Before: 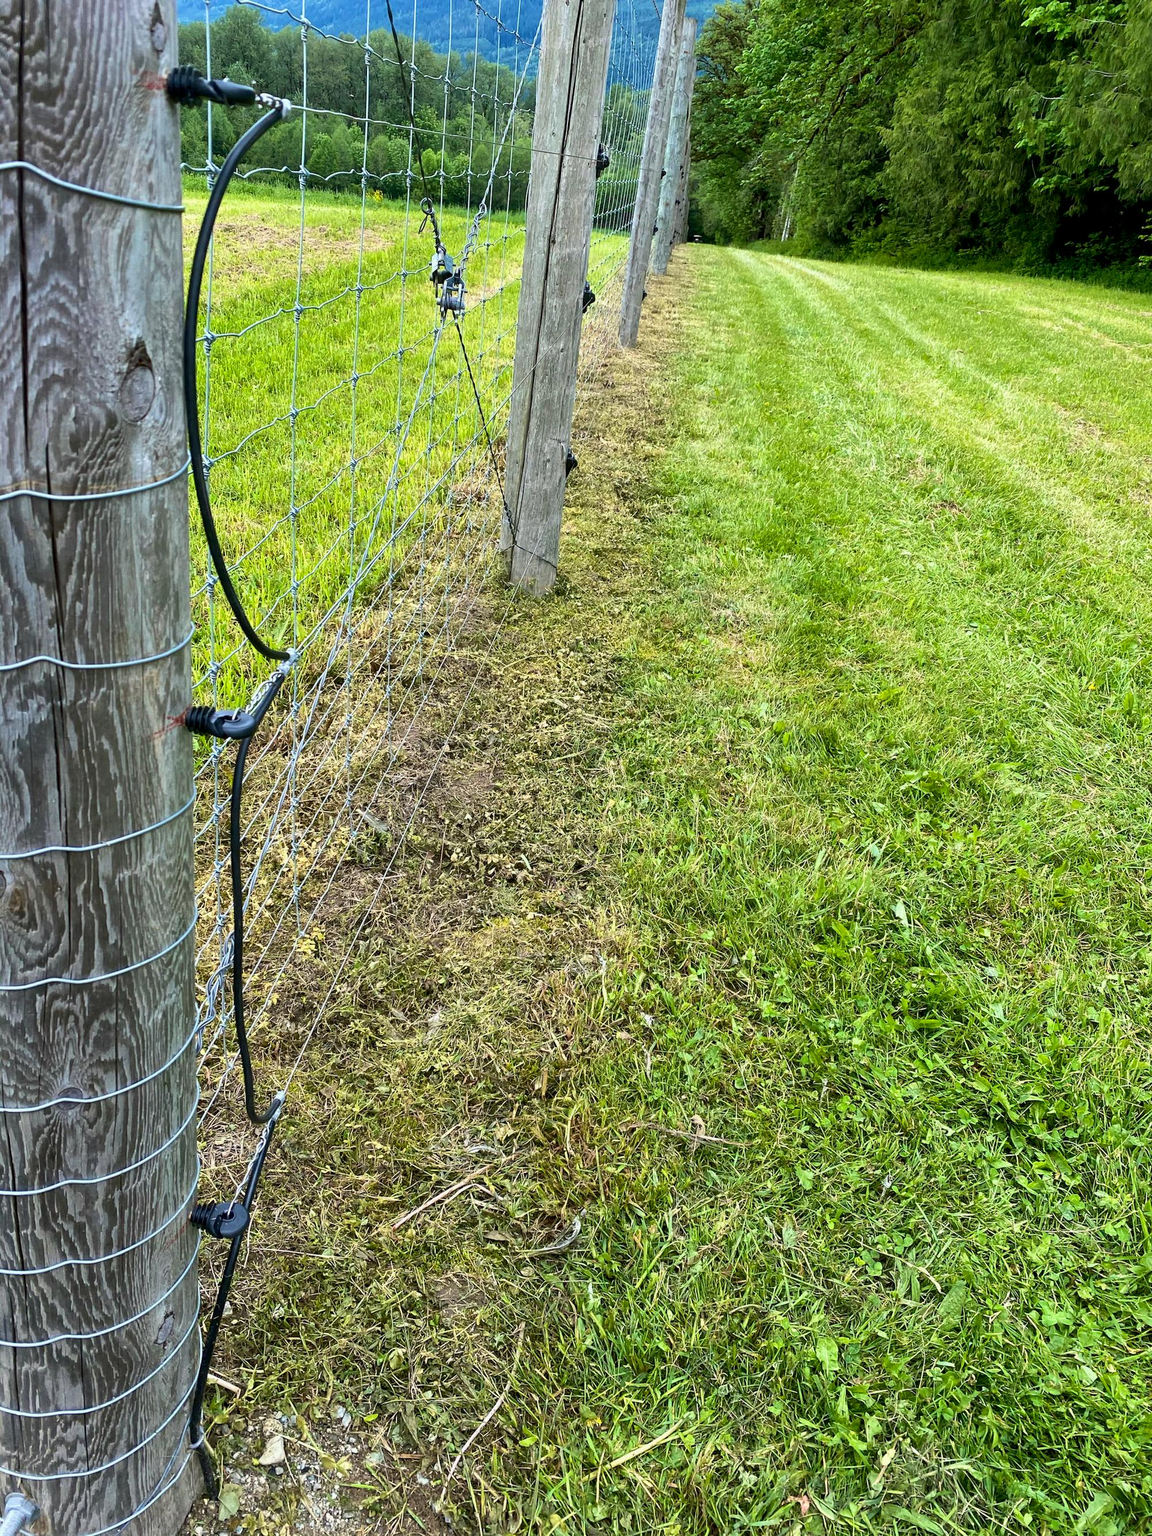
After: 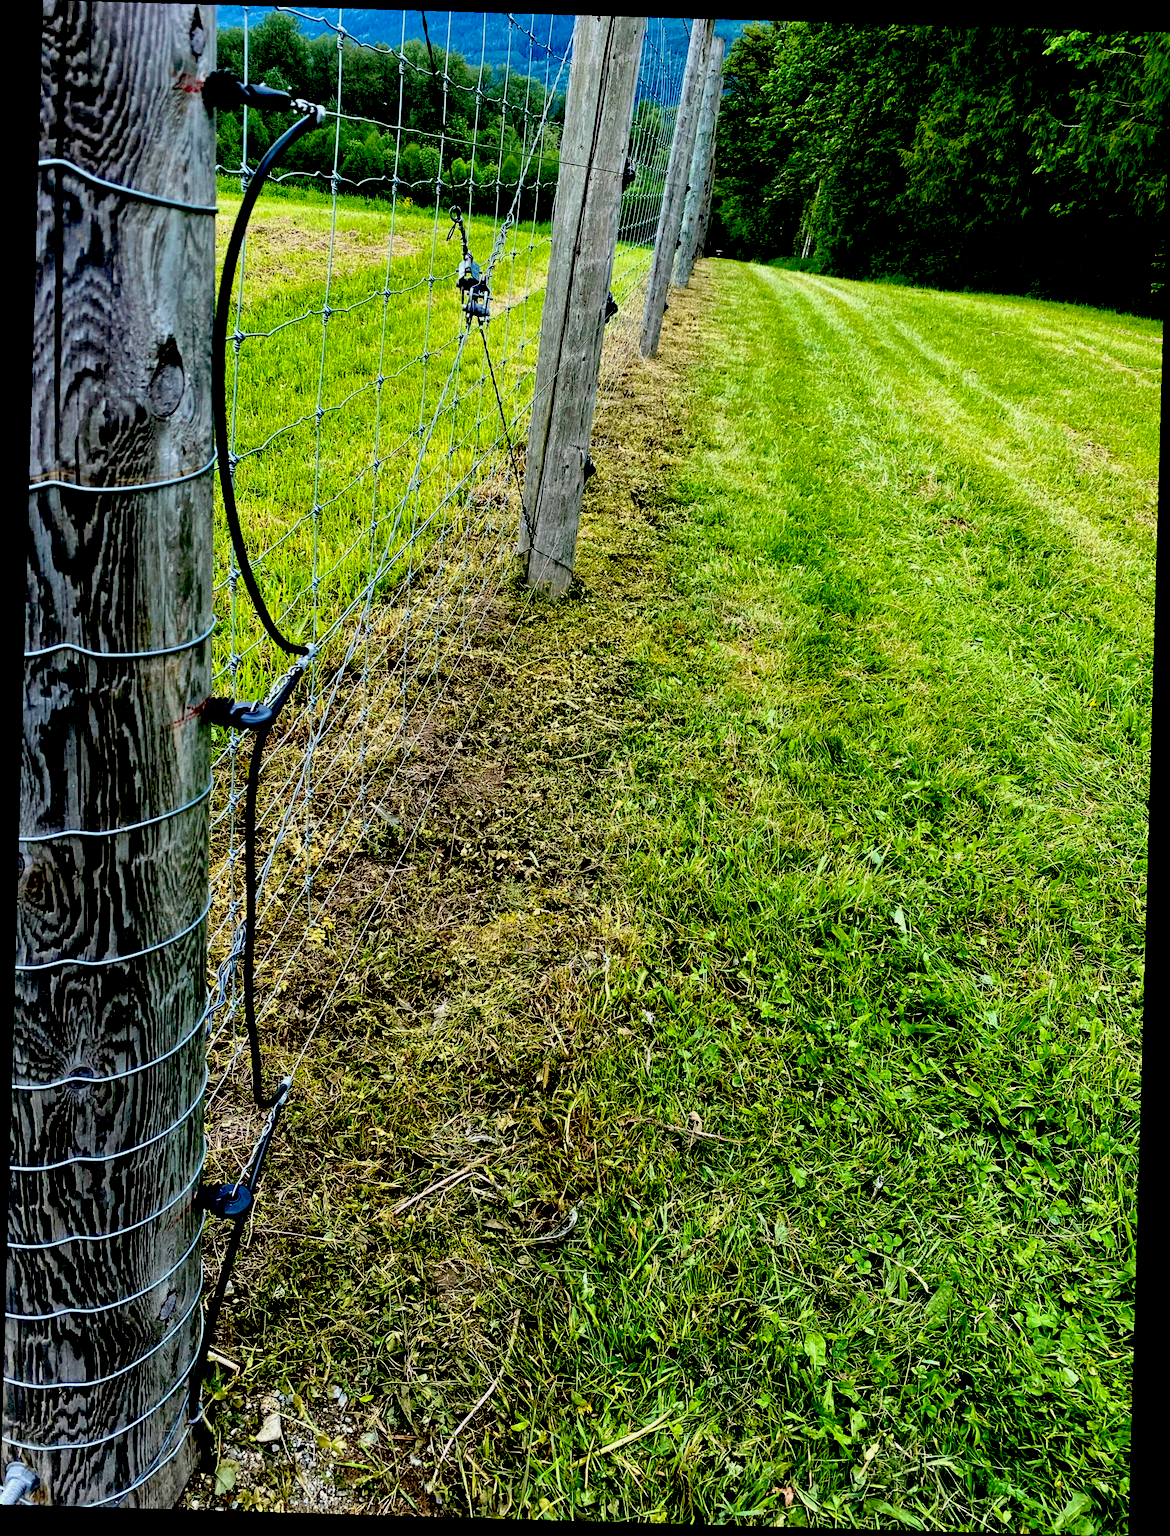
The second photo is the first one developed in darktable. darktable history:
exposure: black level correction 0.099, exposure -0.084 EV, compensate highlight preservation false
crop and rotate: angle -1.65°
